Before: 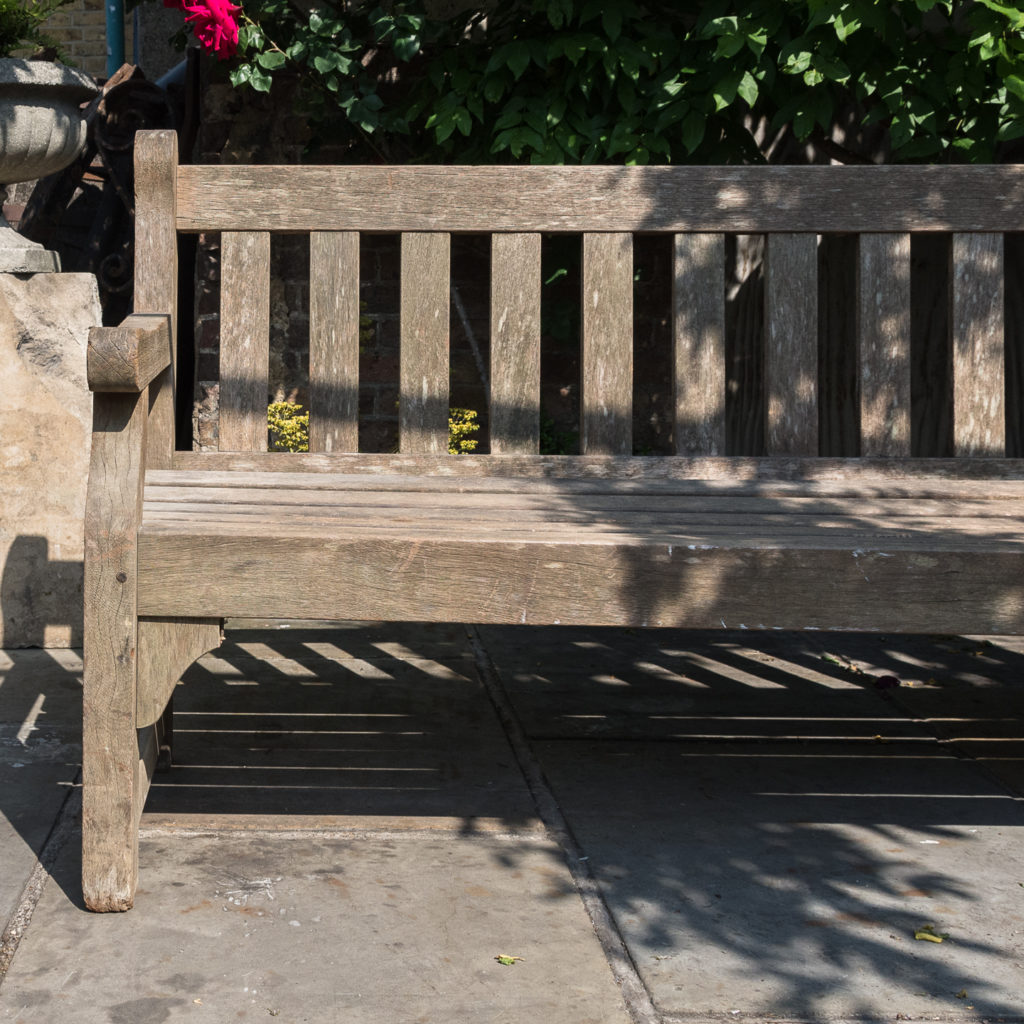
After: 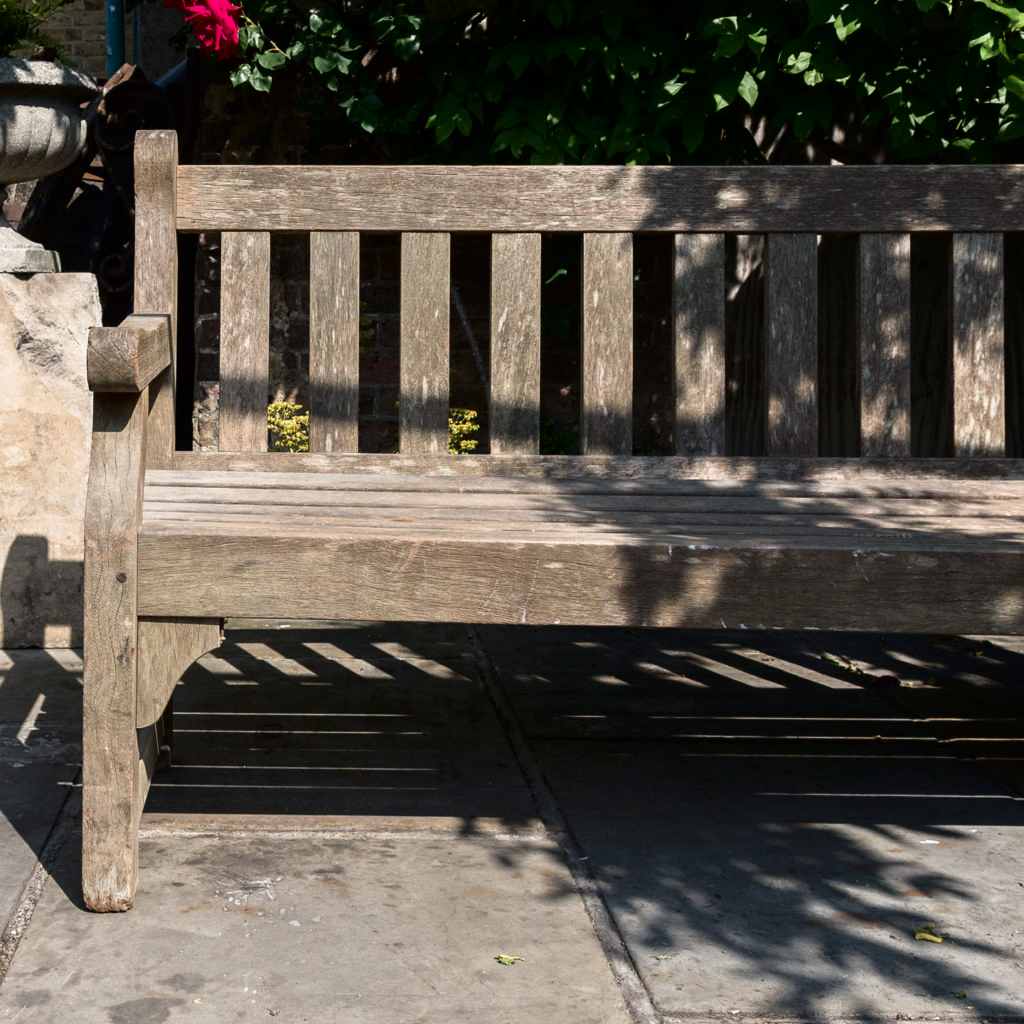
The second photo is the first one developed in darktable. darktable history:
shadows and highlights: shadows -63.71, white point adjustment -5.13, highlights 60.84
color correction: highlights b* 0.035
